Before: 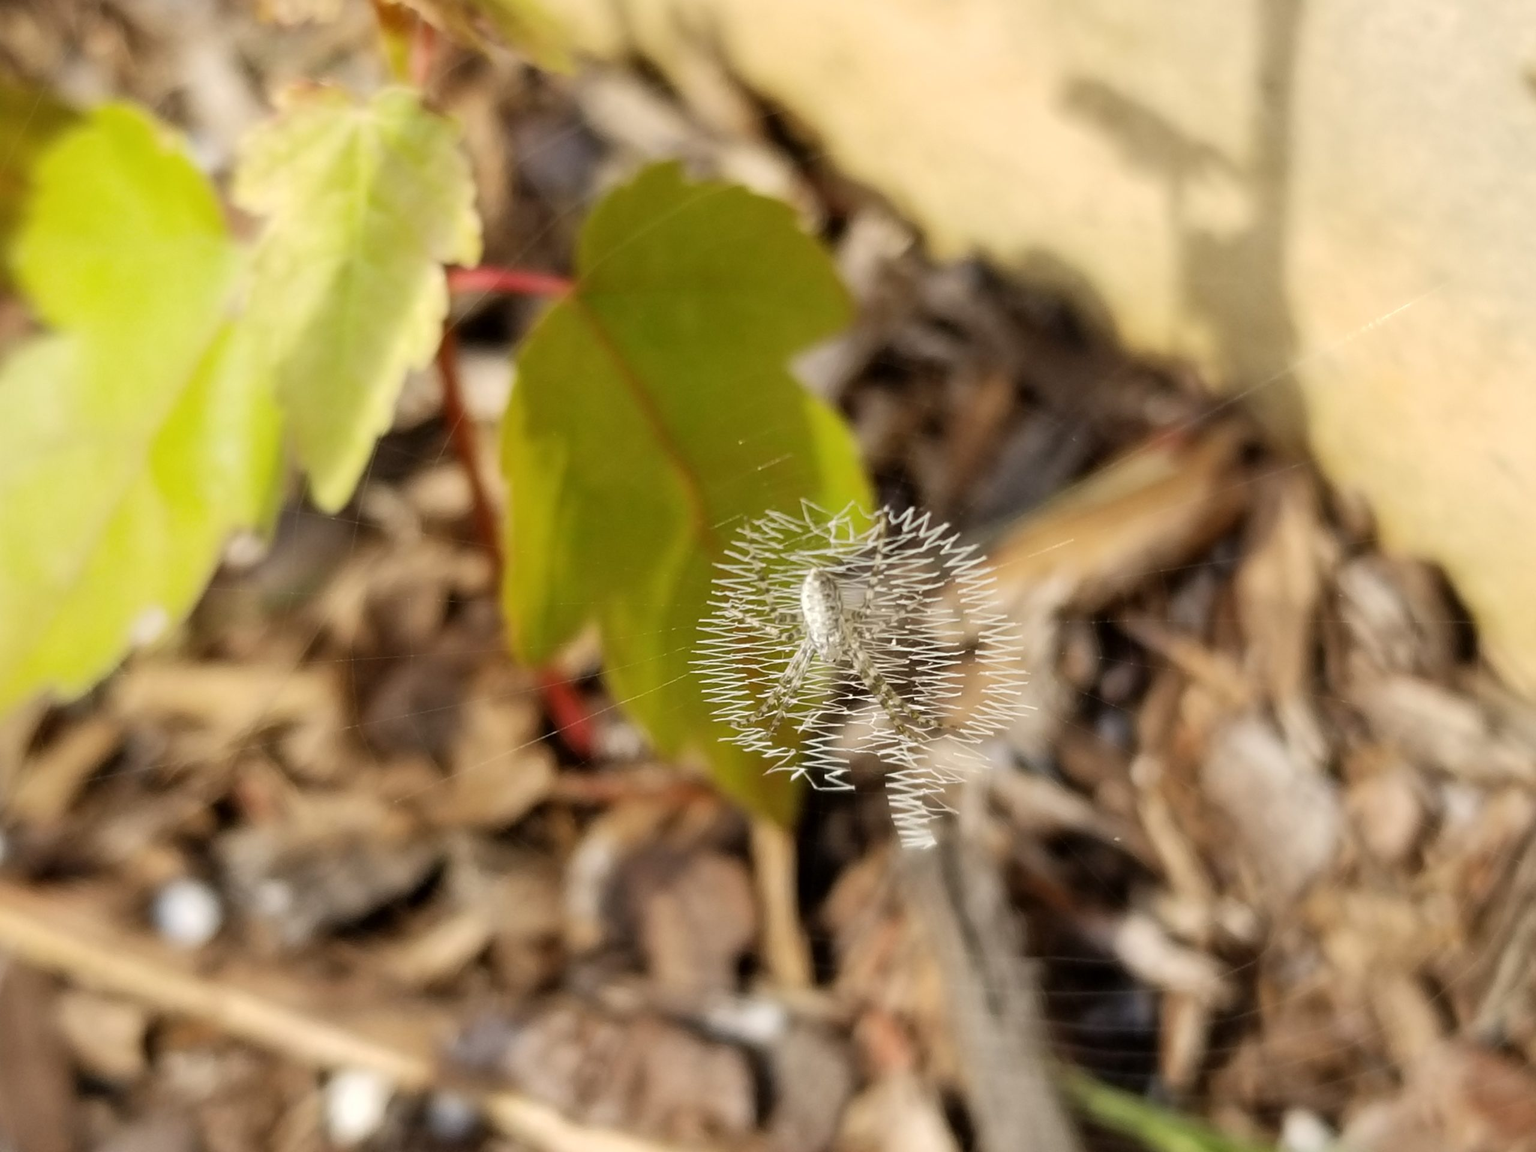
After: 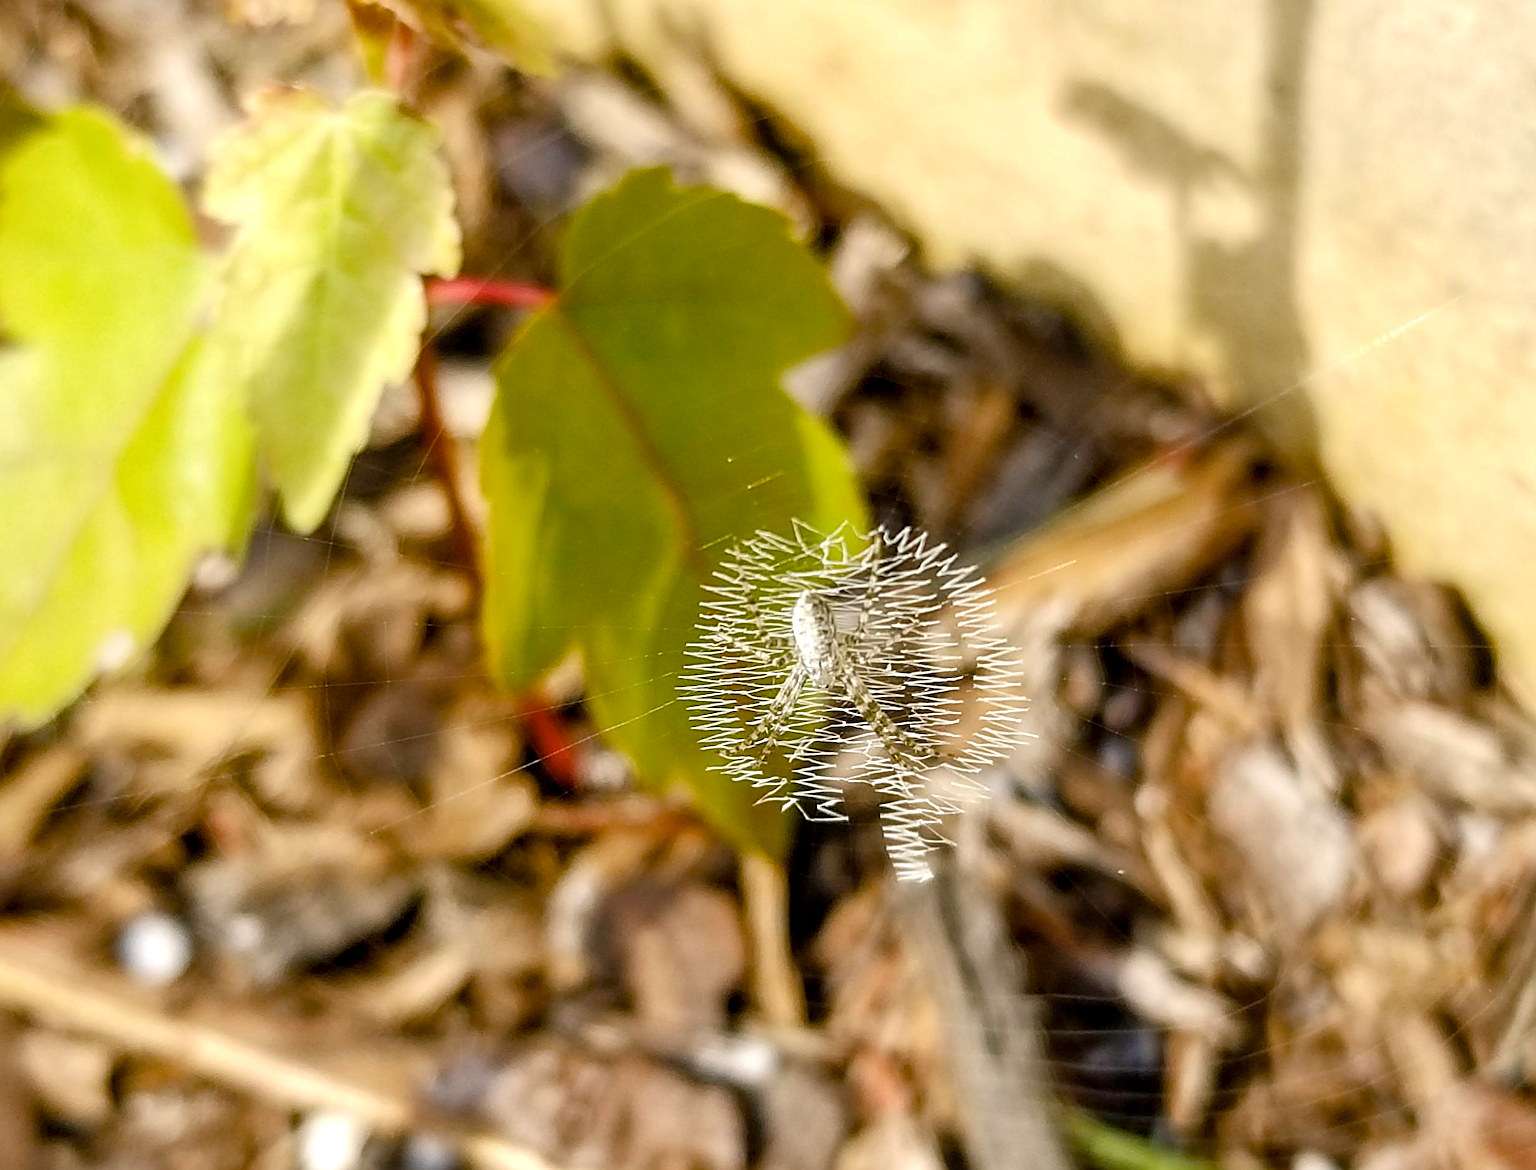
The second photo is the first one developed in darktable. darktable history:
crop and rotate: left 2.527%, right 1.201%, bottom 2.184%
color balance rgb: shadows lift › chroma 2.024%, shadows lift › hue 220.48°, power › hue 329.56°, perceptual saturation grading › global saturation 20%, perceptual saturation grading › highlights -25.671%, perceptual saturation grading › shadows 49.237%, global vibrance 20%
sharpen: radius 3.002, amount 0.762
shadows and highlights: radius 46.98, white point adjustment 6.49, compress 80.09%, highlights color adjustment 74.07%, soften with gaussian
local contrast: on, module defaults
